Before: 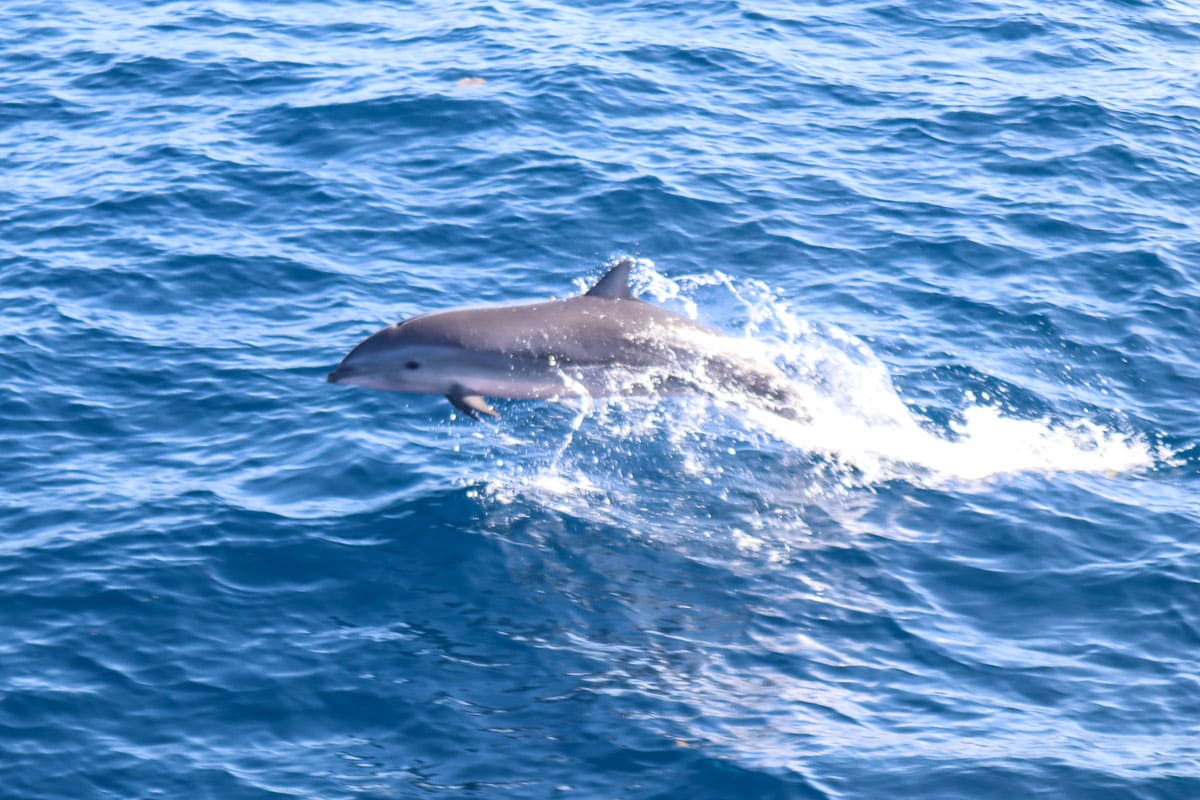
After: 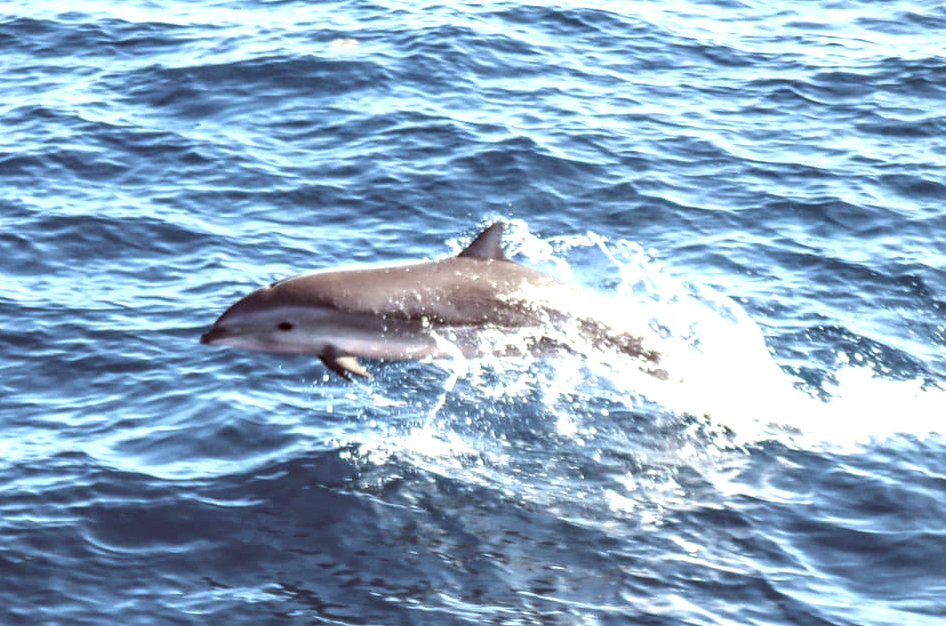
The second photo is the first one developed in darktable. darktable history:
local contrast: highlights 21%, detail 150%
crop and rotate: left 10.657%, top 5.112%, right 10.5%, bottom 16.635%
exposure: exposure 0.127 EV, compensate highlight preservation false
tone equalizer: -8 EV -0.423 EV, -7 EV -0.354 EV, -6 EV -0.352 EV, -5 EV -0.189 EV, -3 EV 0.204 EV, -2 EV 0.339 EV, -1 EV 0.374 EV, +0 EV 0.405 EV, edges refinement/feathering 500, mask exposure compensation -1.57 EV, preserve details no
color correction: highlights a* -6.03, highlights b* 9.63, shadows a* 10.07, shadows b* 23.82
